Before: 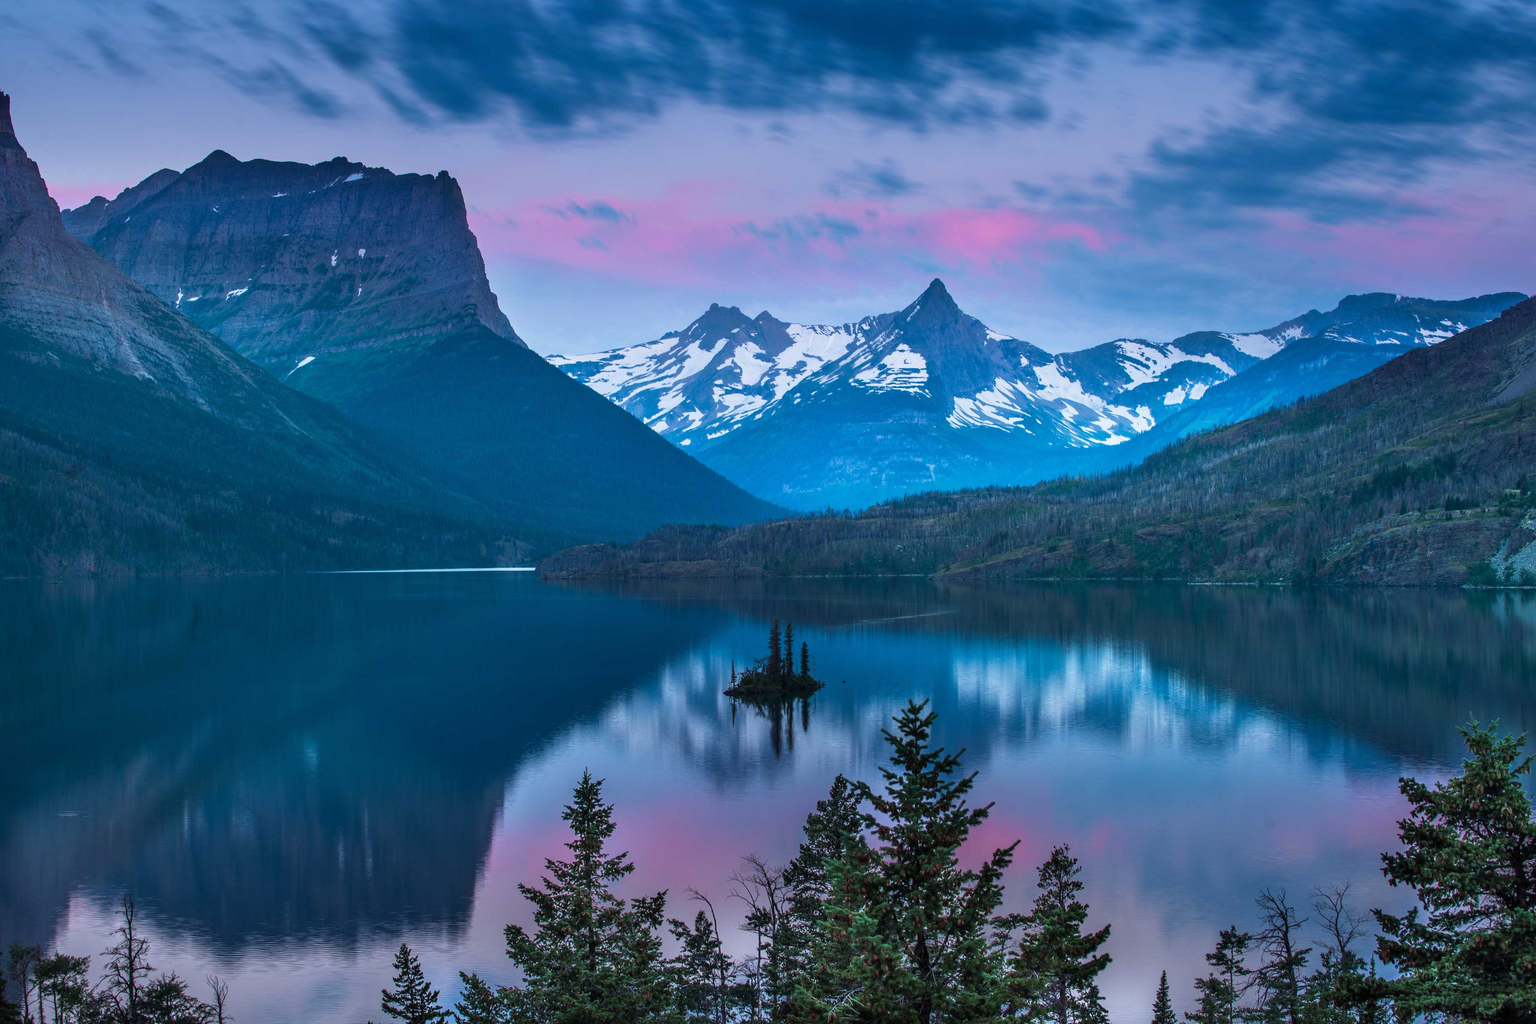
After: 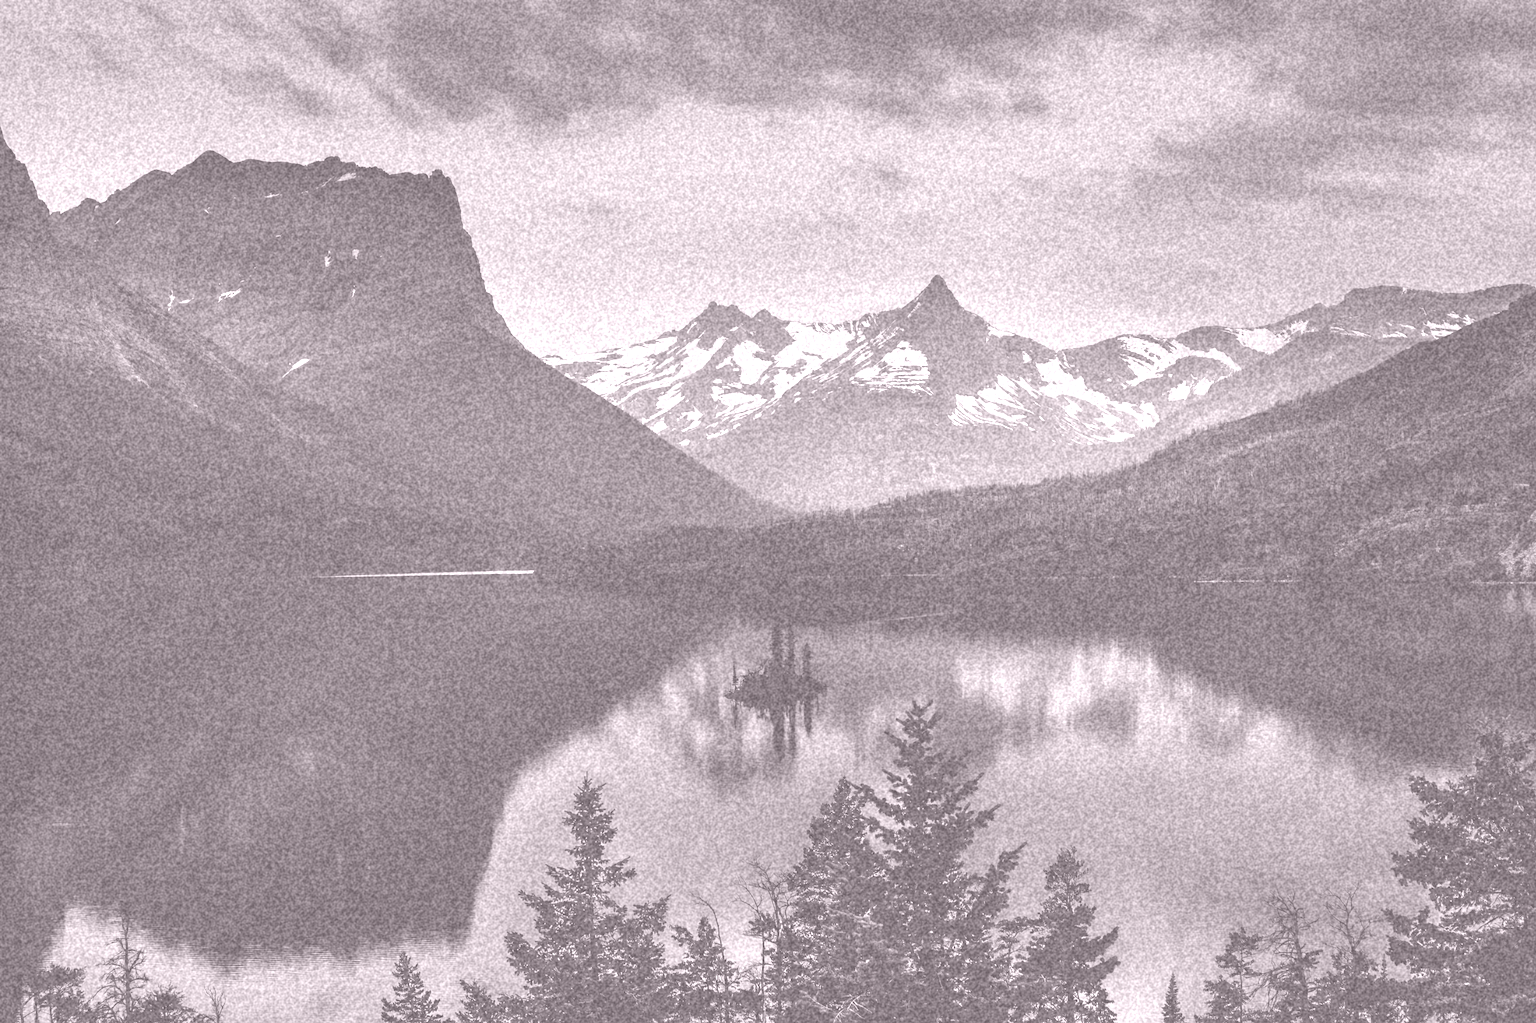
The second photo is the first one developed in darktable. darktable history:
filmic rgb: black relative exposure -5 EV, white relative exposure 3.5 EV, hardness 3.19, contrast 1.4, highlights saturation mix -50%
grain: coarseness 46.9 ISO, strength 50.21%, mid-tones bias 0%
color balance rgb: shadows lift › chroma 1%, shadows lift › hue 113°, highlights gain › chroma 0.2%, highlights gain › hue 333°, perceptual saturation grading › global saturation 20%, perceptual saturation grading › highlights -25%, perceptual saturation grading › shadows 25%, contrast -10%
rotate and perspective: rotation -0.45°, automatic cropping original format, crop left 0.008, crop right 0.992, crop top 0.012, crop bottom 0.988
colorize: hue 25.2°, saturation 83%, source mix 82%, lightness 79%, version 1
contrast brightness saturation: contrast -0.08, brightness -0.04, saturation -0.11
exposure: black level correction 0, exposure -0.766 EV, compensate highlight preservation false
